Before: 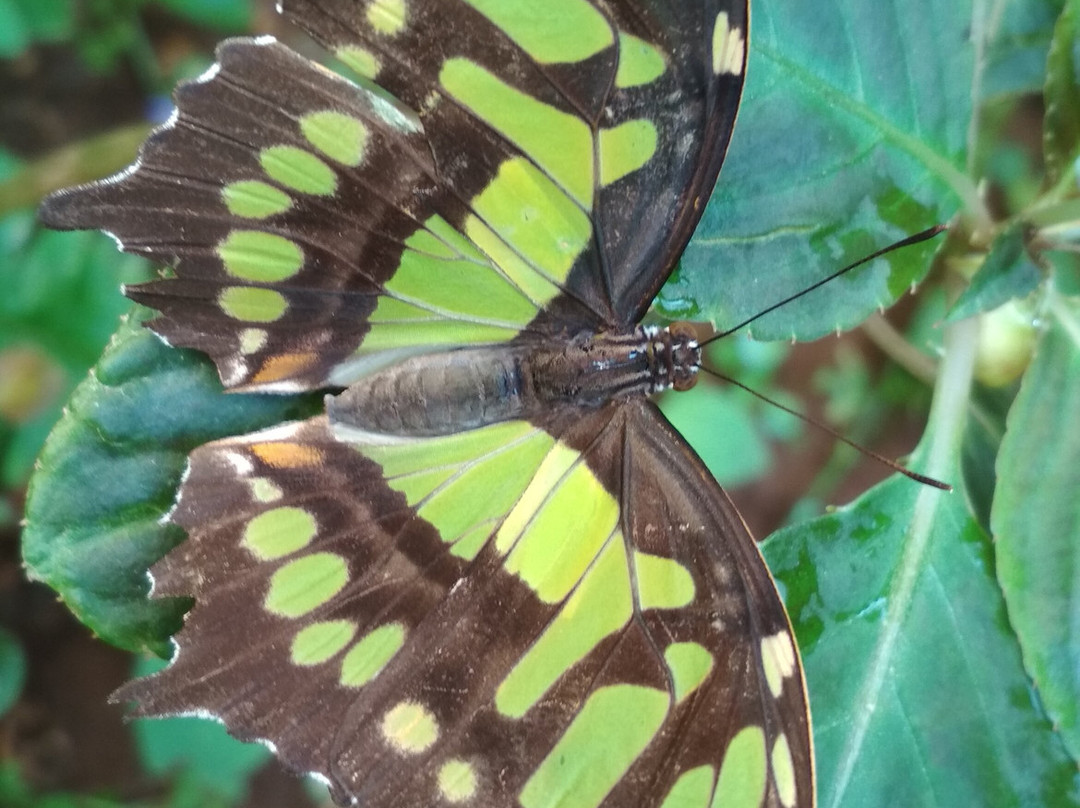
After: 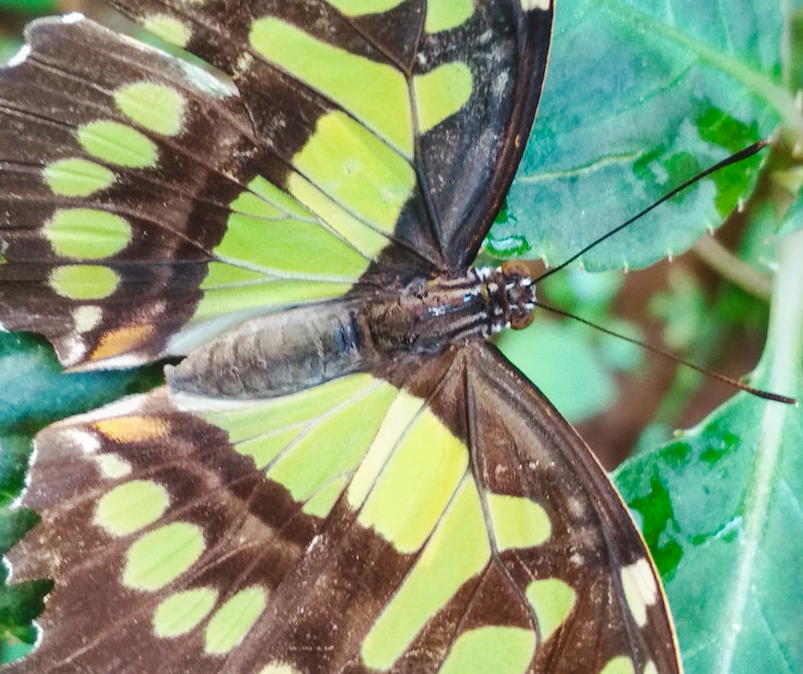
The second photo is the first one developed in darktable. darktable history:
rotate and perspective: rotation -5.2°, automatic cropping off
crop and rotate: left 17.046%, top 10.659%, right 12.989%, bottom 14.553%
base curve: curves: ch0 [(0, 0) (0.032, 0.025) (0.121, 0.166) (0.206, 0.329) (0.605, 0.79) (1, 1)], preserve colors none
shadows and highlights: soften with gaussian
local contrast: detail 110%
